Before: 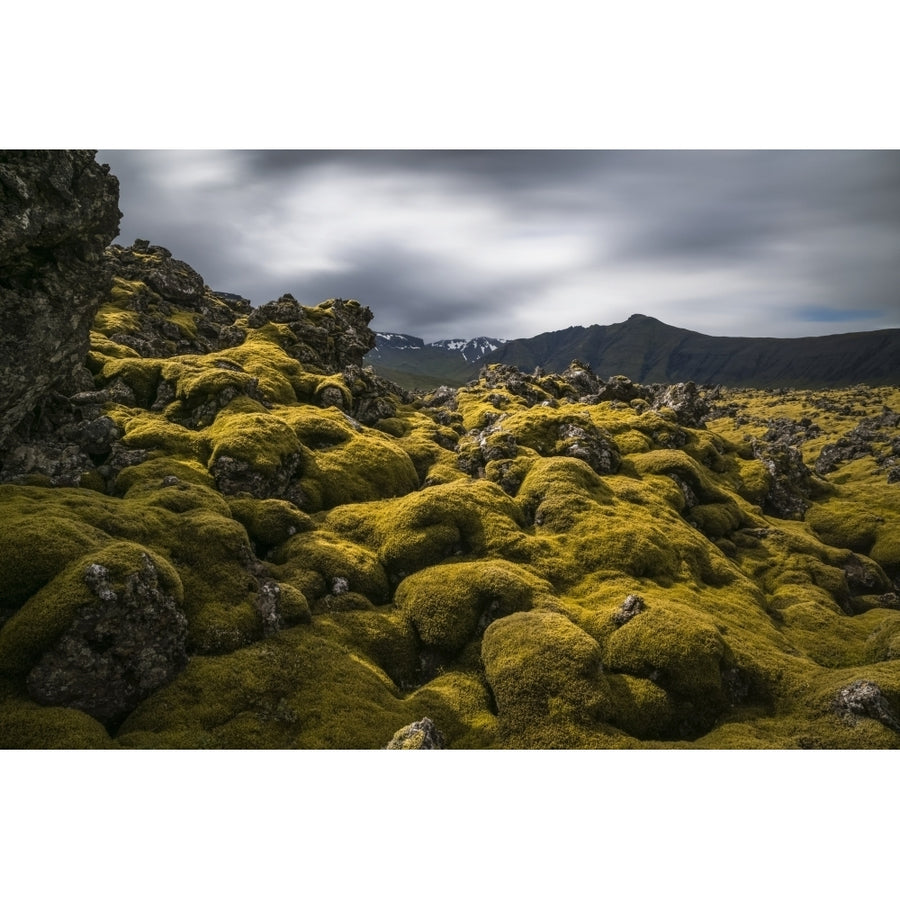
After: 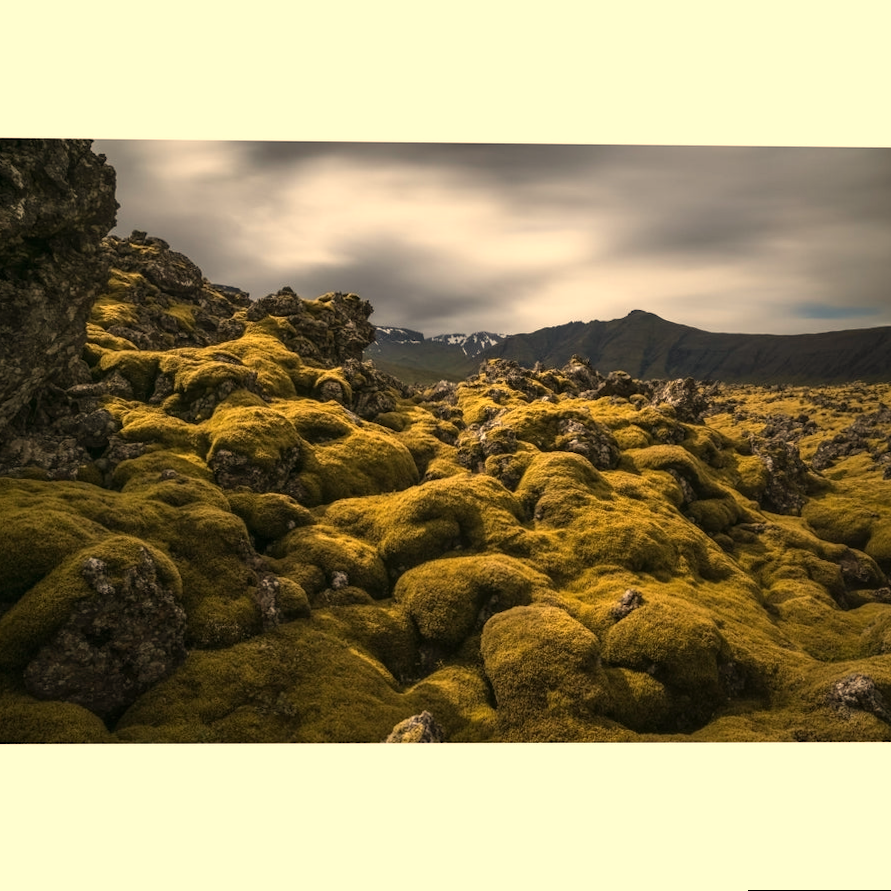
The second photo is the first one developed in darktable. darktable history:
rotate and perspective: rotation 0.174°, lens shift (vertical) 0.013, lens shift (horizontal) 0.019, shear 0.001, automatic cropping original format, crop left 0.007, crop right 0.991, crop top 0.016, crop bottom 0.997
white balance: red 1.138, green 0.996, blue 0.812
